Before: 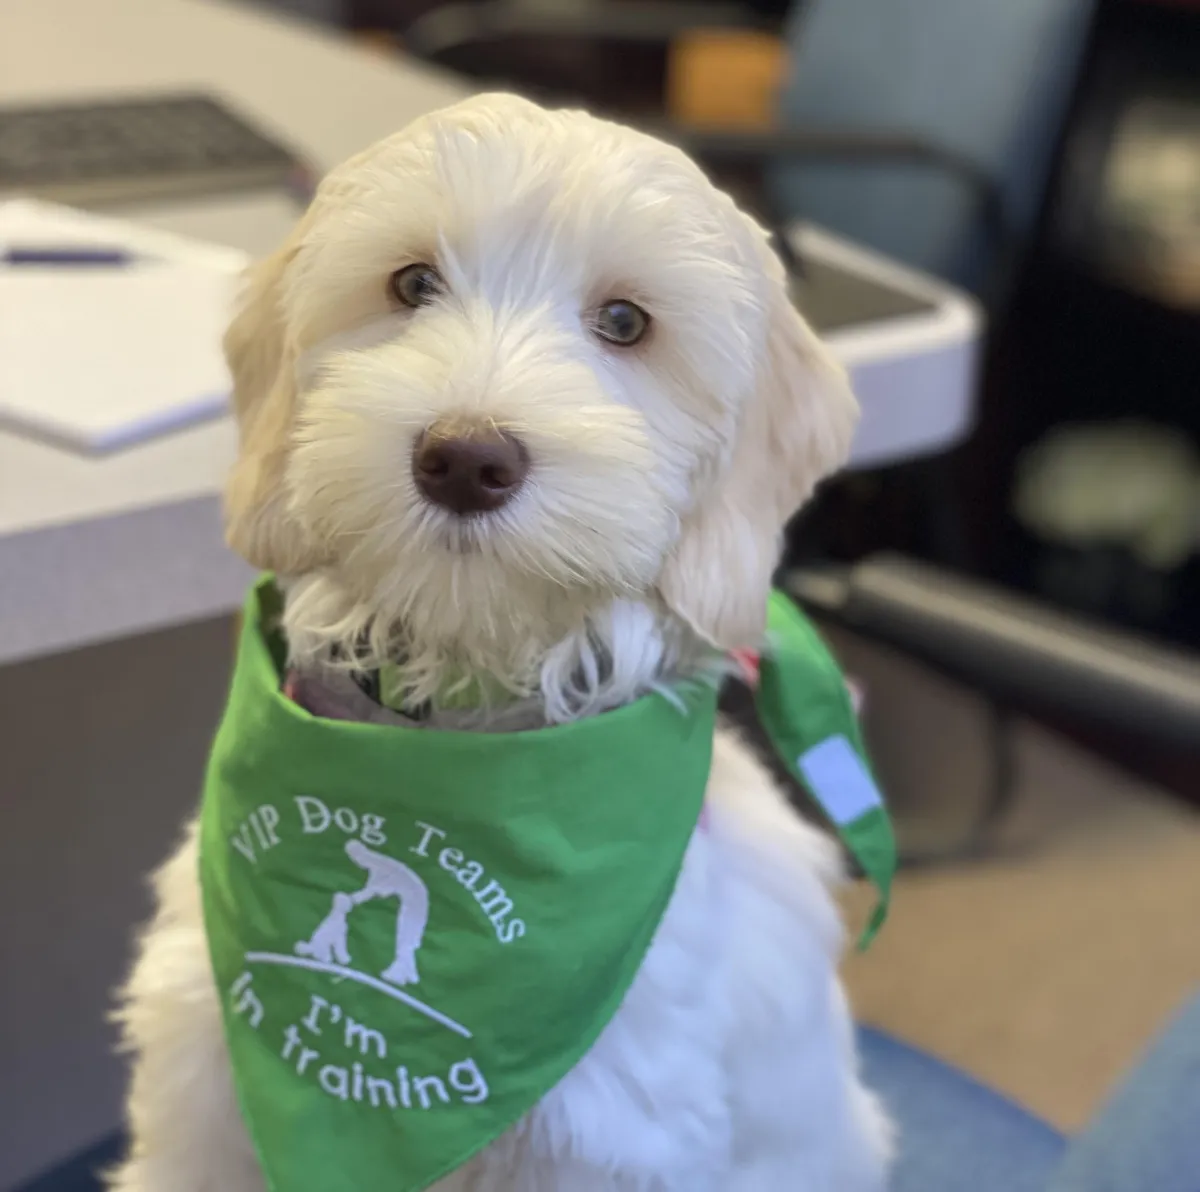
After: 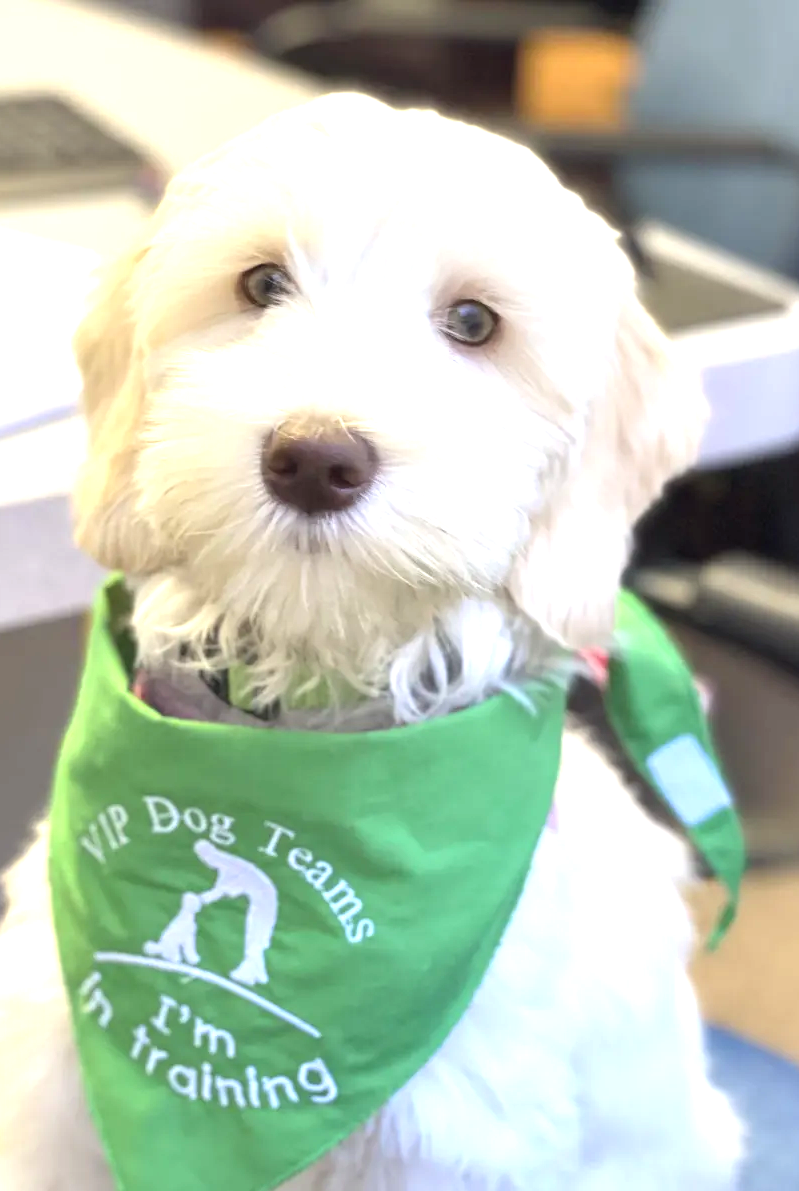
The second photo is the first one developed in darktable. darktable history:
exposure: exposure 1.2 EV, compensate highlight preservation false
crop and rotate: left 12.648%, right 20.685%
